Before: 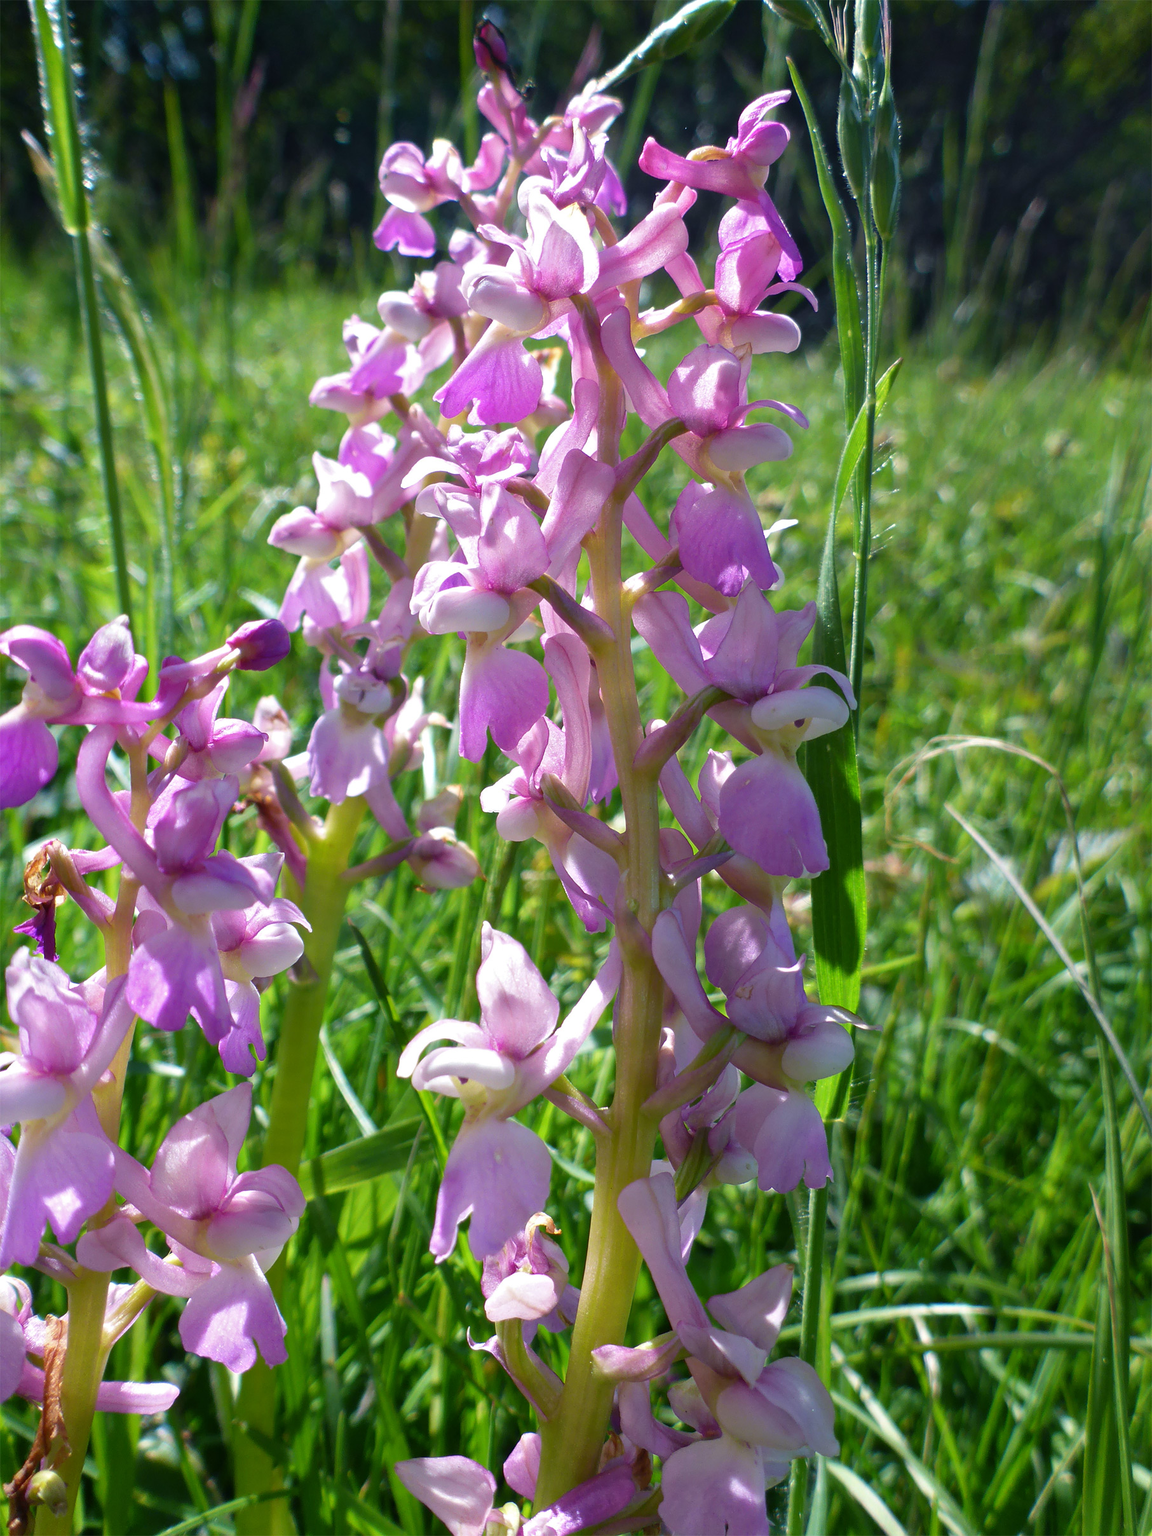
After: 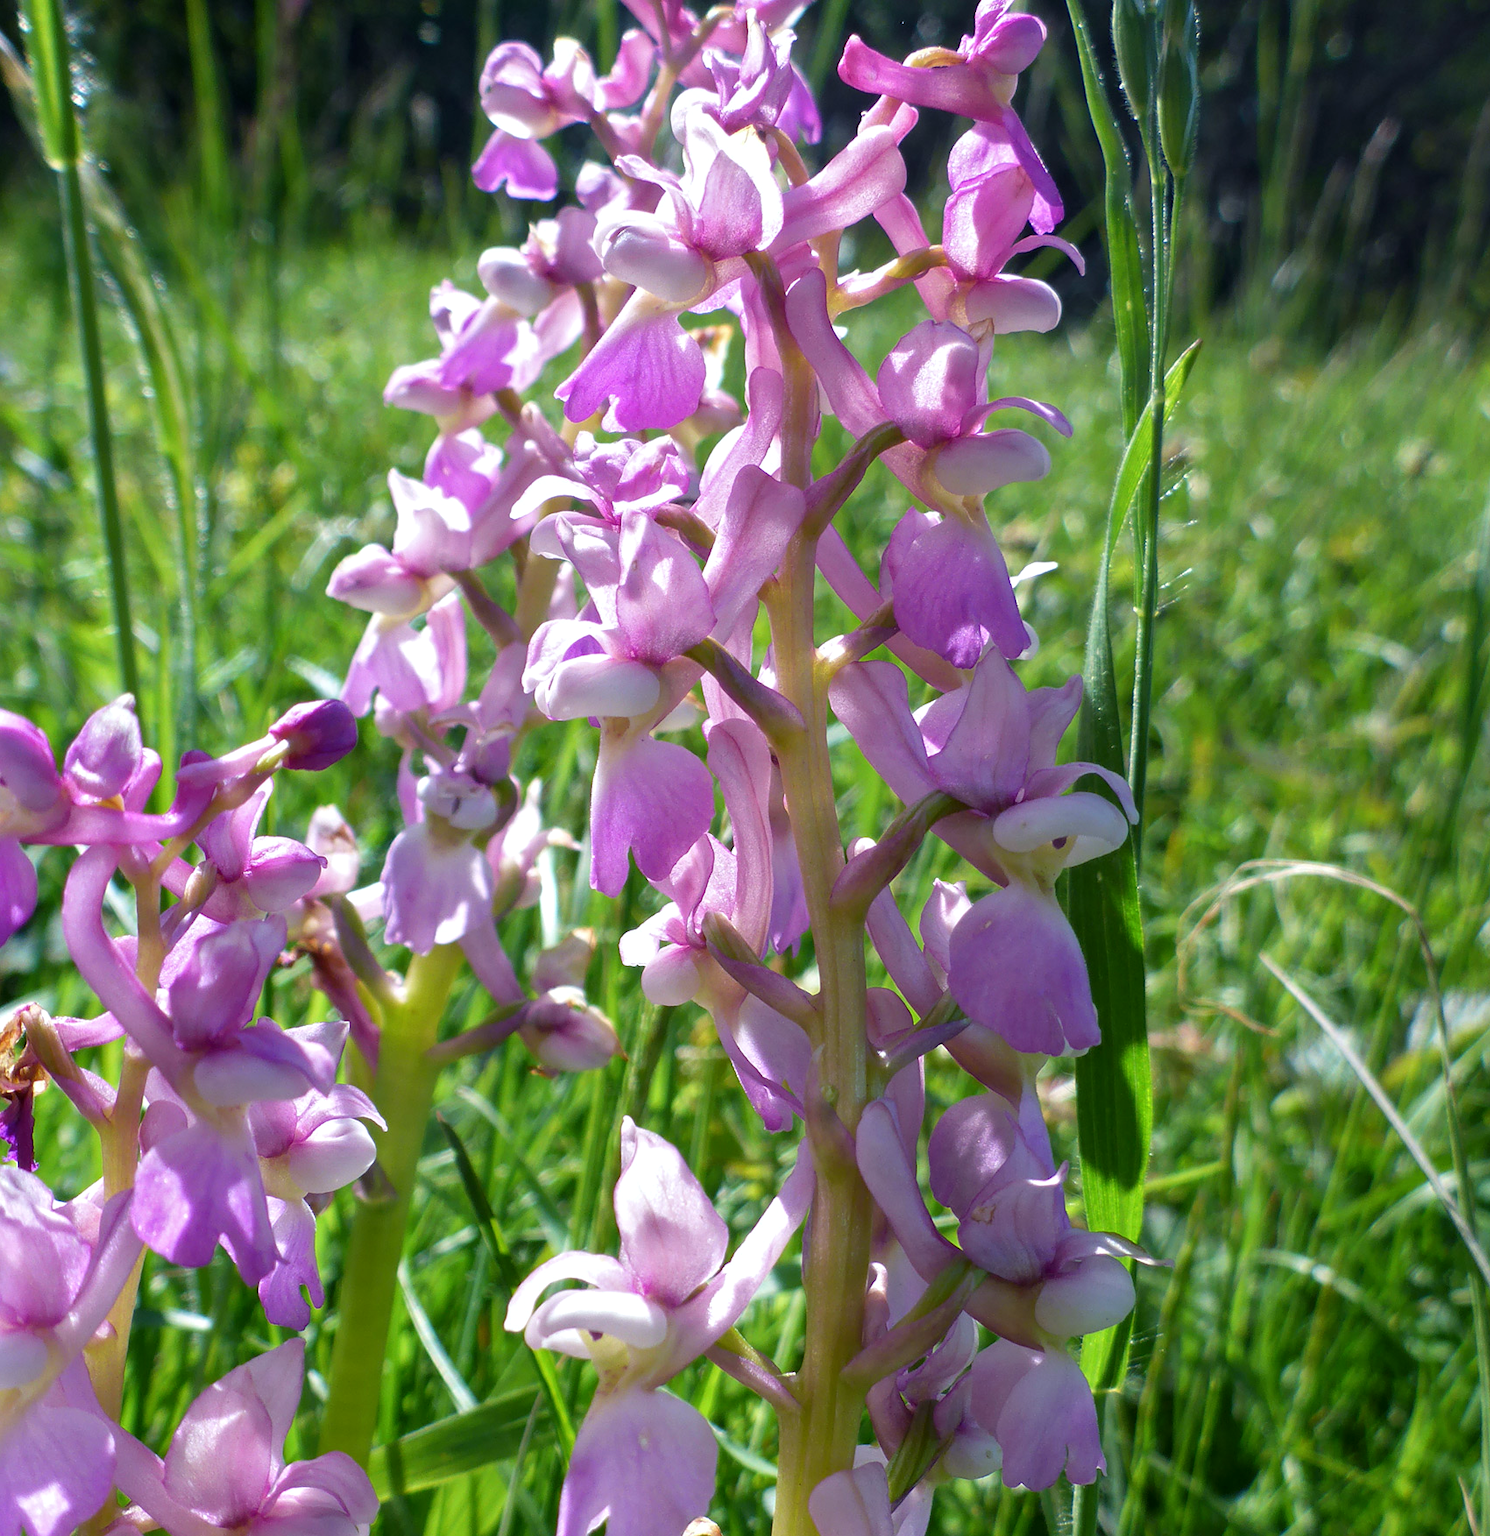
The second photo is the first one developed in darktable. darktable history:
exposure: compensate highlight preservation false
white balance: red 0.986, blue 1.01
local contrast: highlights 100%, shadows 100%, detail 120%, midtone range 0.2
crop: left 2.737%, top 7.287%, right 3.421%, bottom 20.179%
